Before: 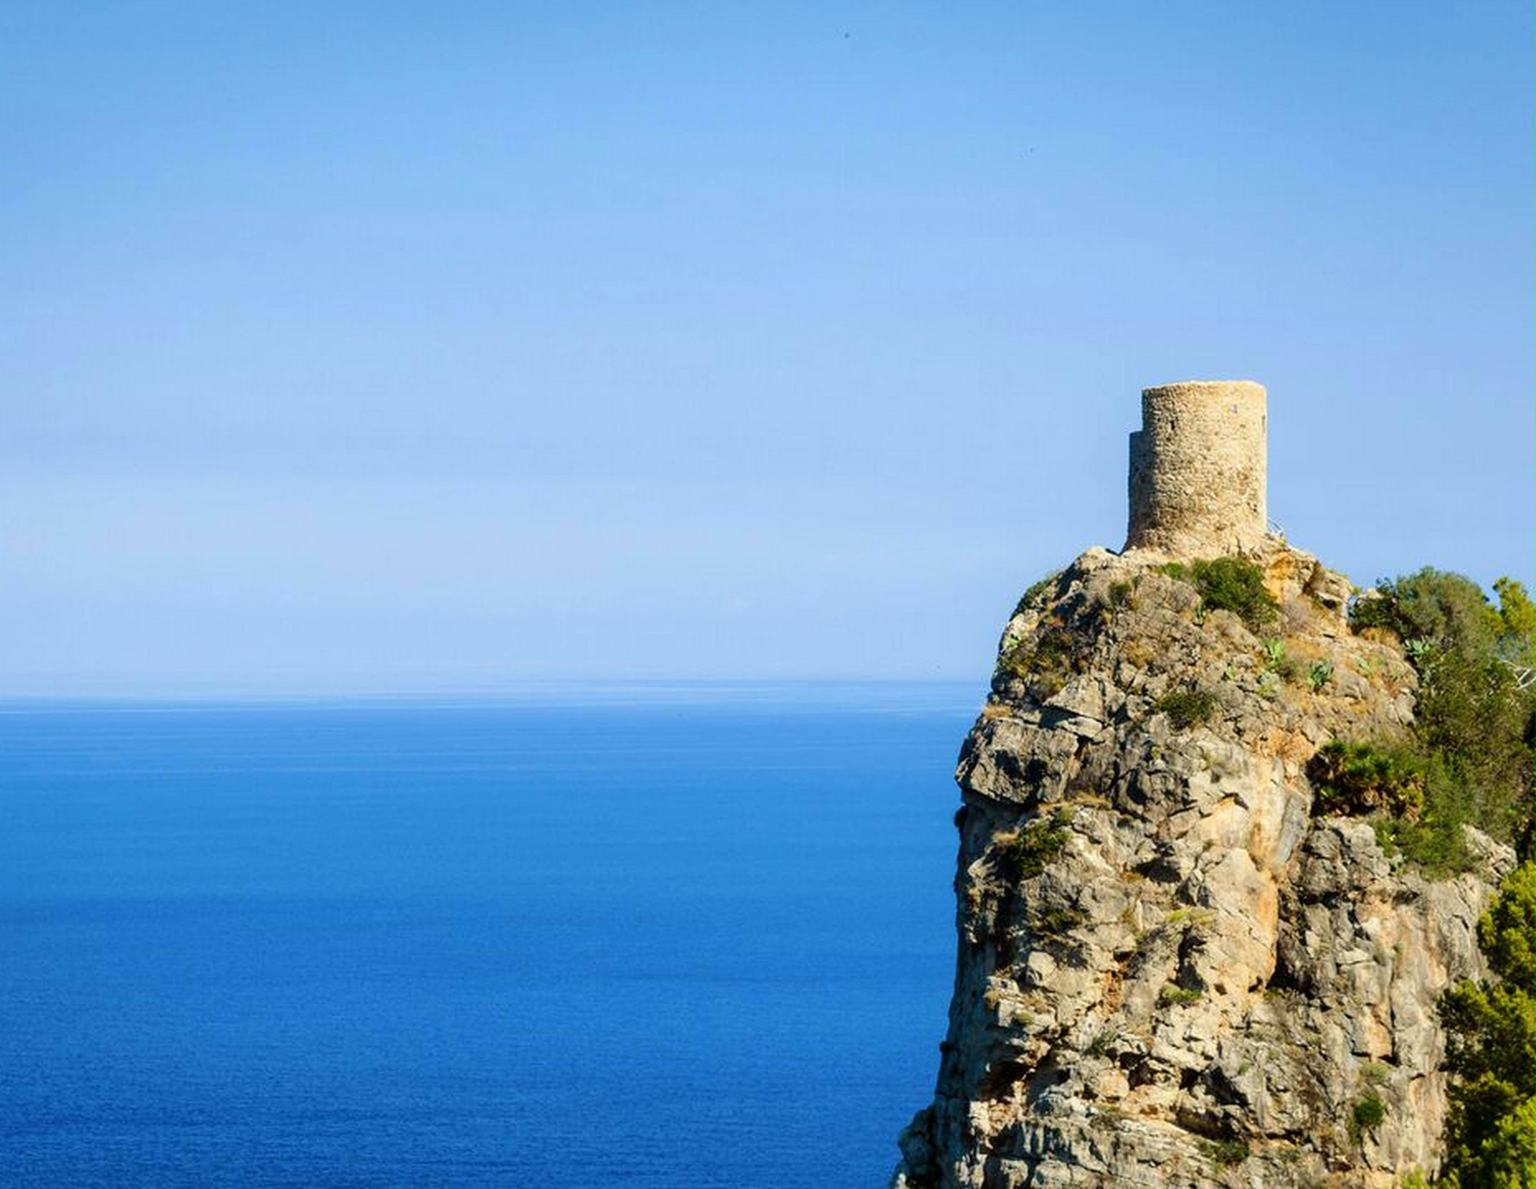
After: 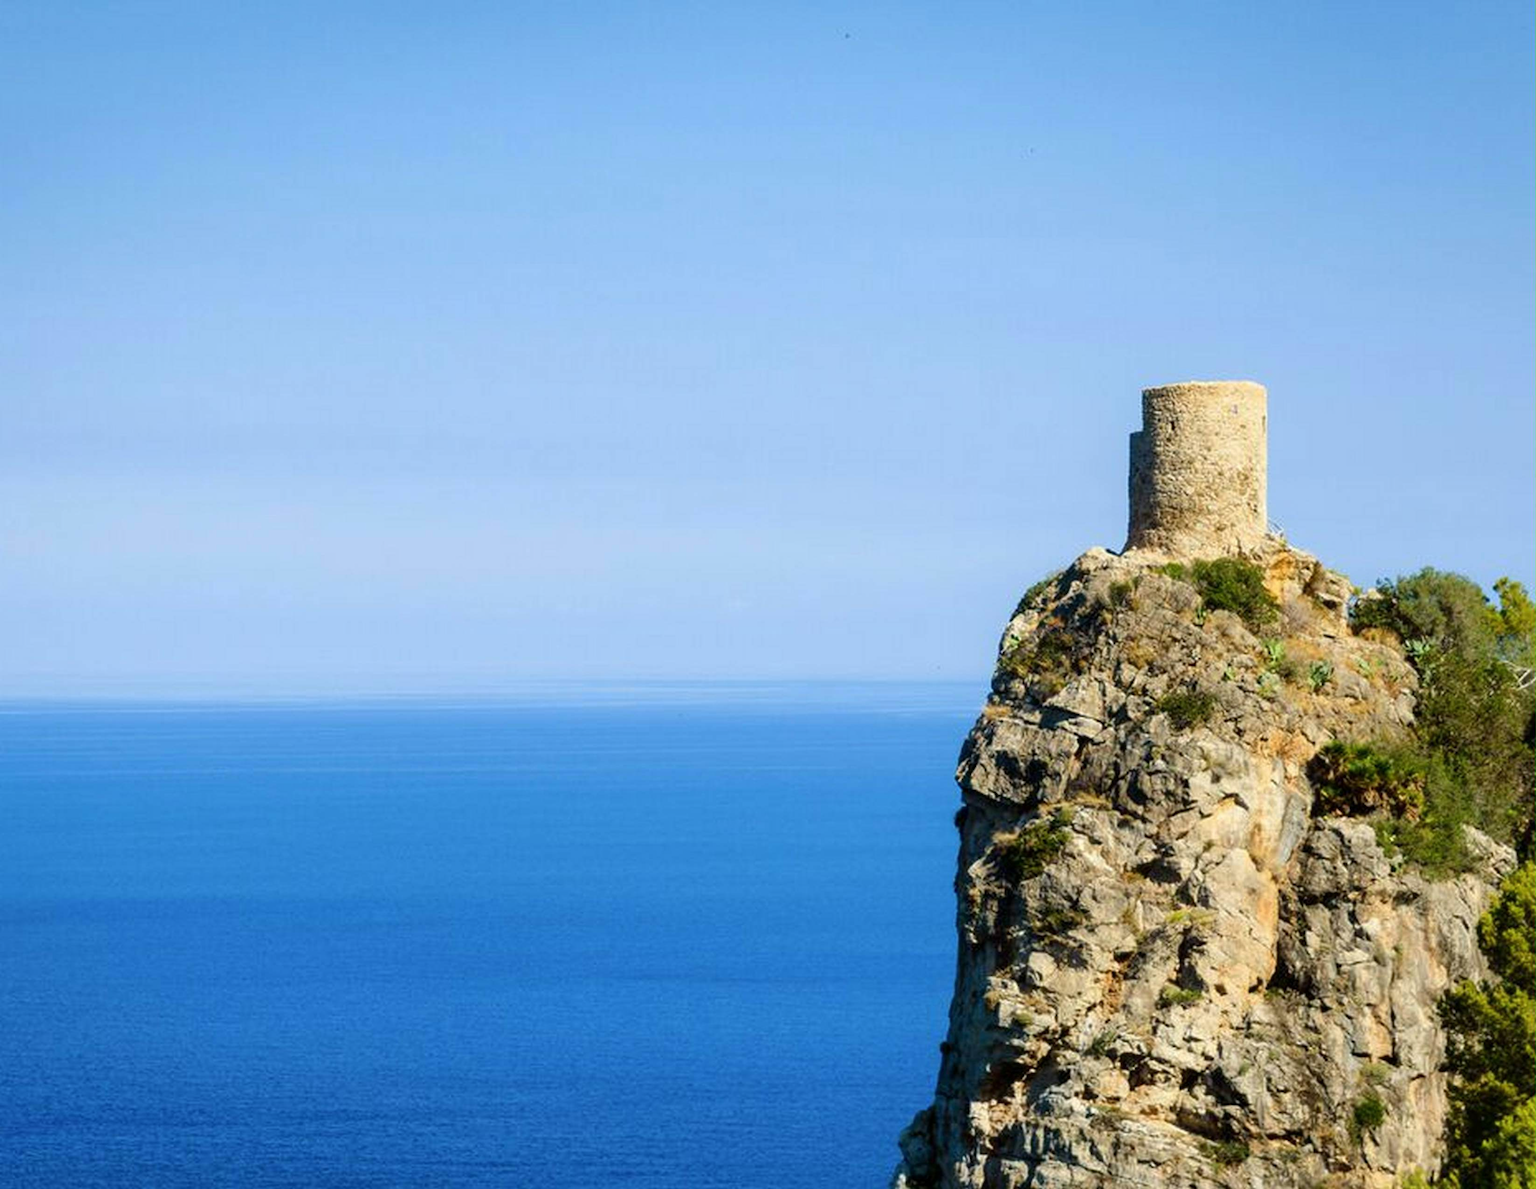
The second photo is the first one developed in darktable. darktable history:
color correction: highlights b* -0.024, saturation 0.983
